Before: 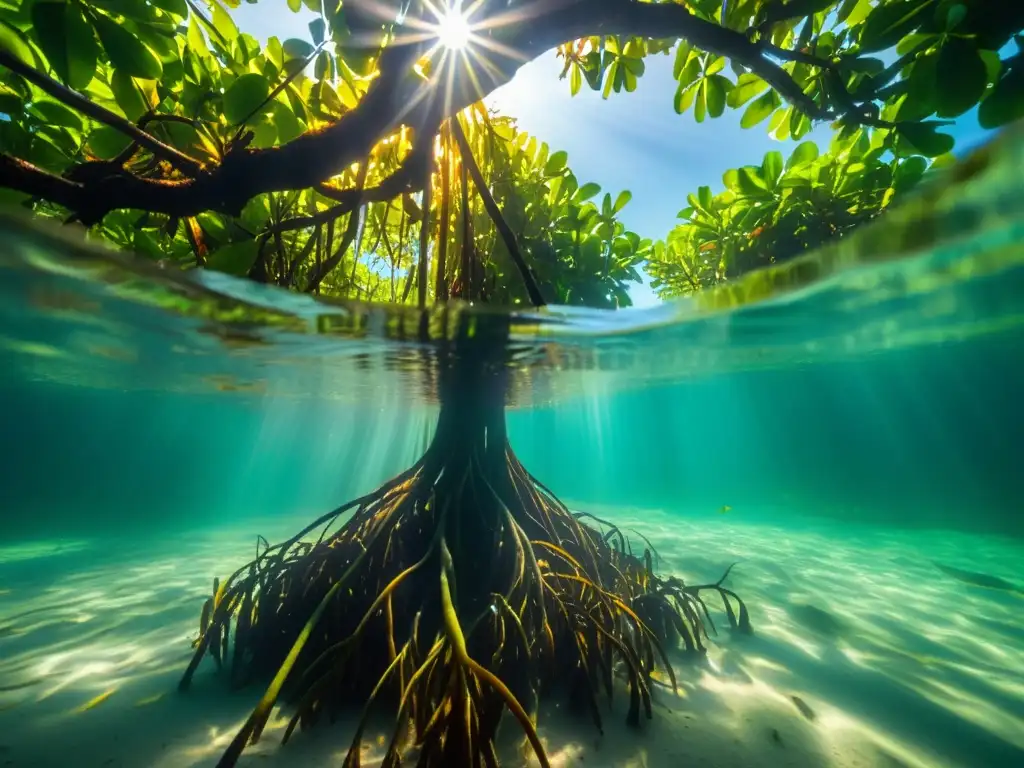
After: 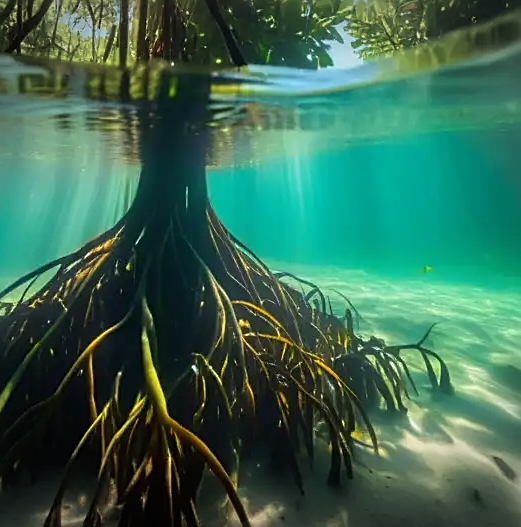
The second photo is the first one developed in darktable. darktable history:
crop and rotate: left 29.275%, top 31.367%, right 19.843%
vignetting: fall-off start 100.21%, width/height ratio 1.305
sharpen: on, module defaults
